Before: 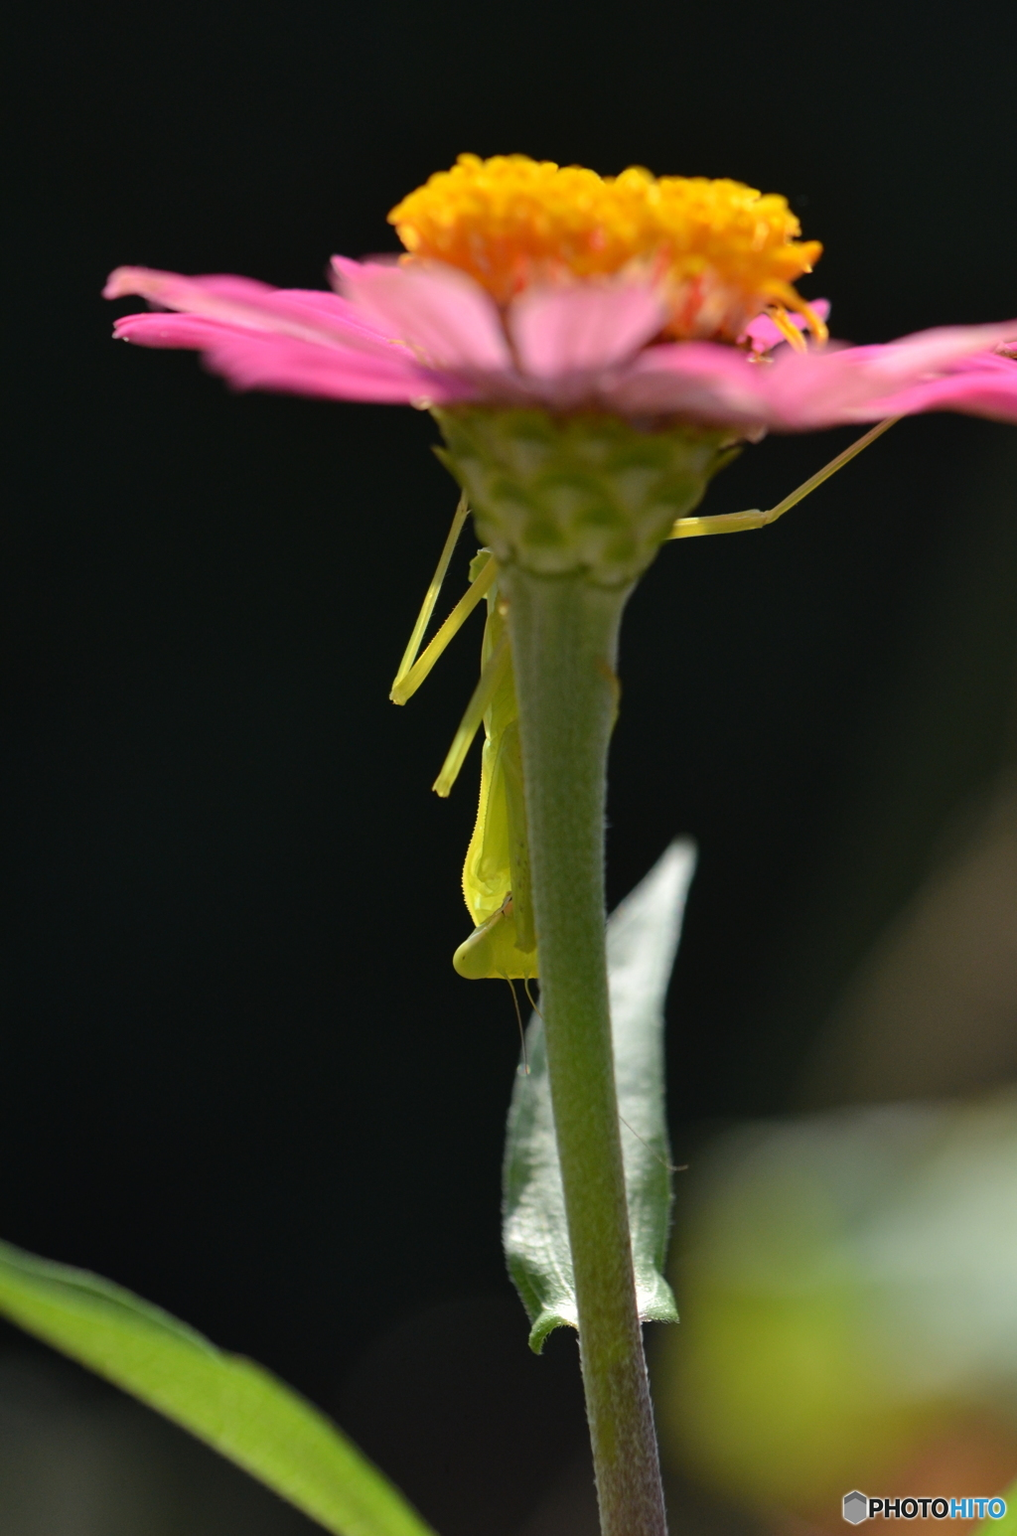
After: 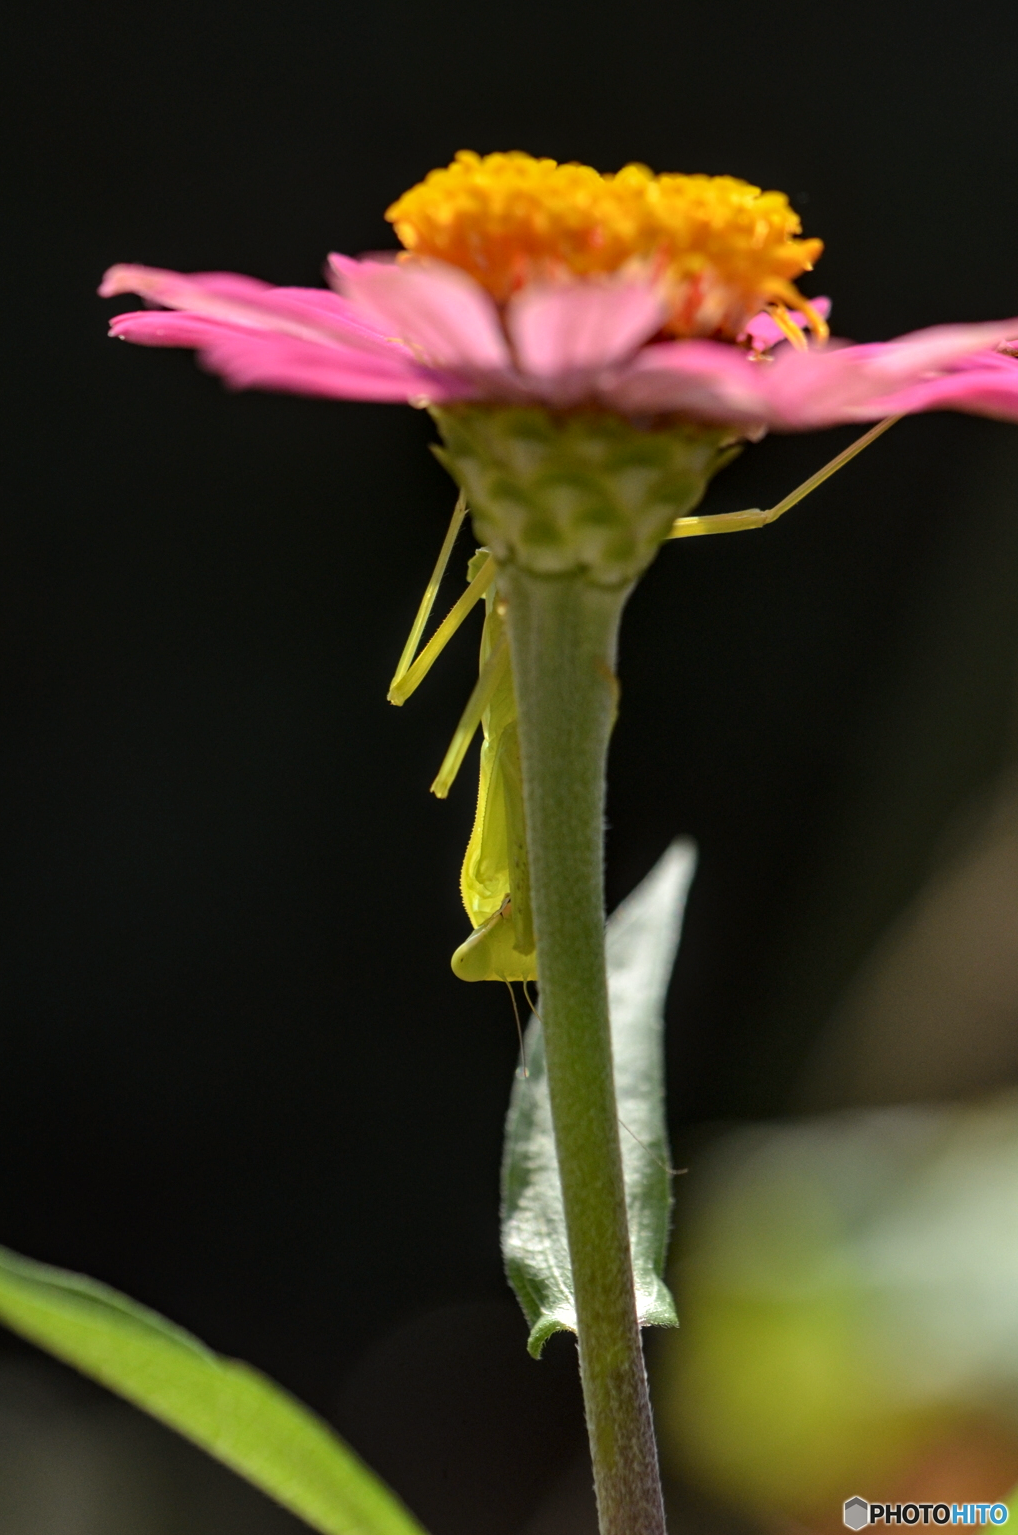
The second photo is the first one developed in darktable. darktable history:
local contrast: highlights 43%, shadows 60%, detail 136%, midtone range 0.507
color balance rgb: power › chroma 0.674%, power › hue 60°, perceptual saturation grading › global saturation -0.089%
crop and rotate: left 0.584%, top 0.309%, bottom 0.361%
